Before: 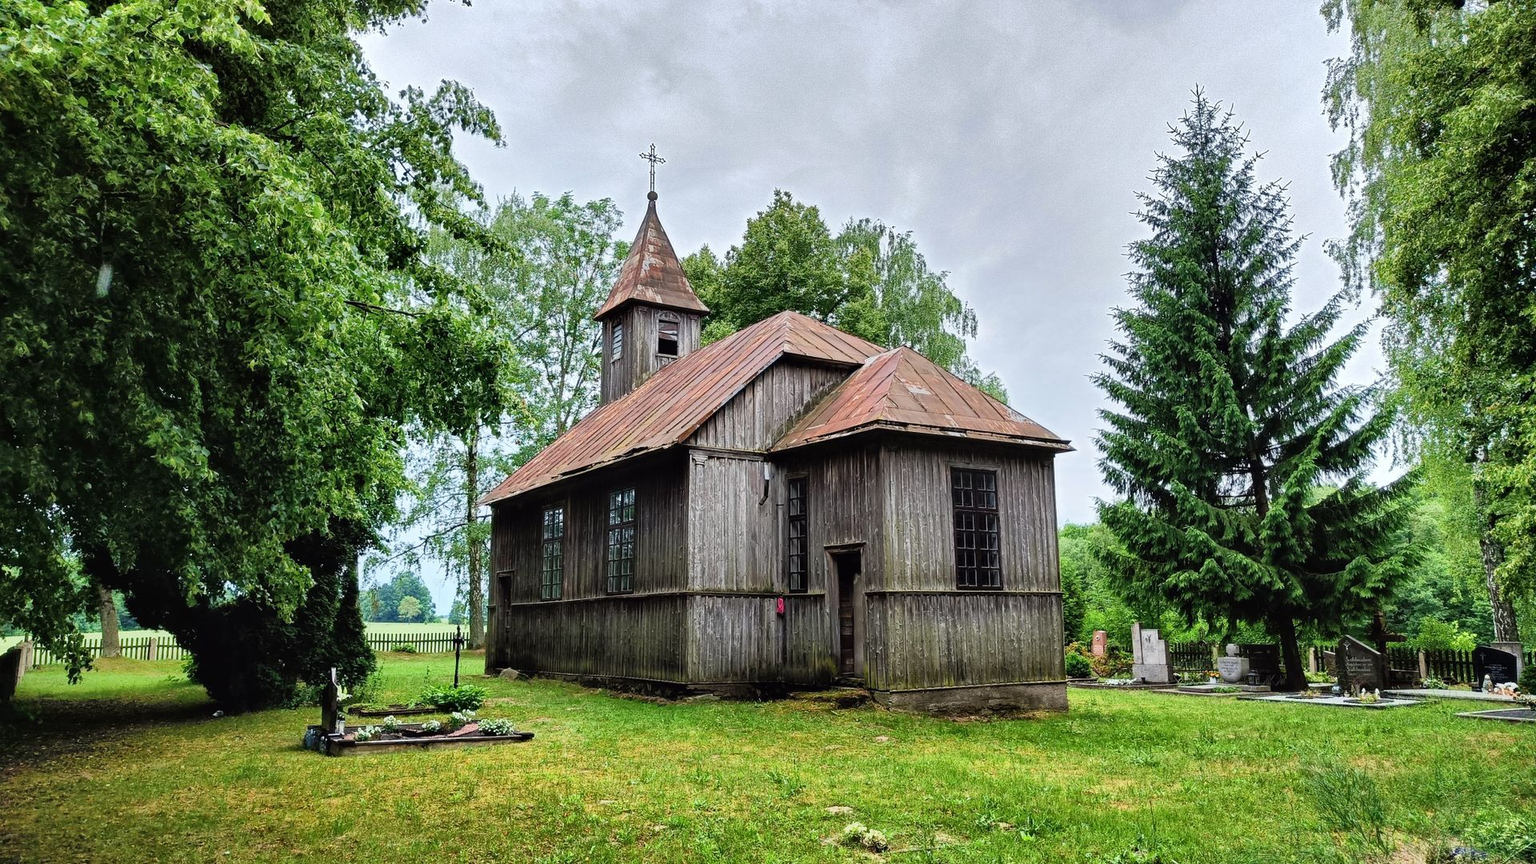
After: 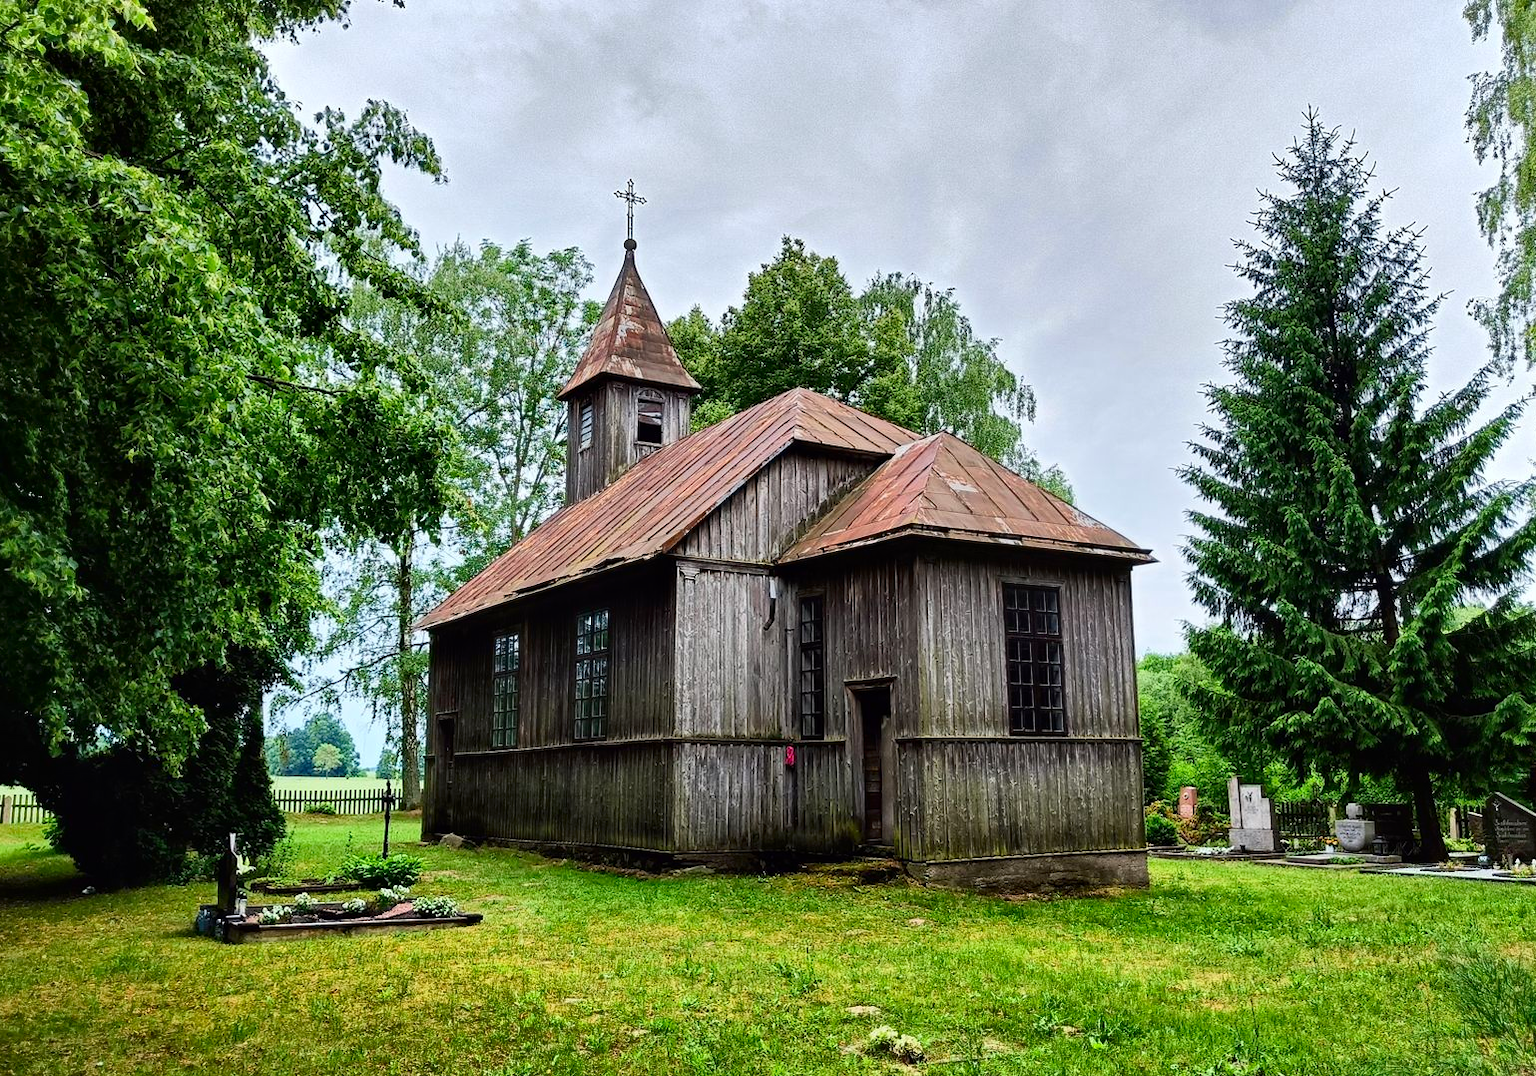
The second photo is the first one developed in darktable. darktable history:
crop and rotate: left 9.609%, right 10.203%
contrast brightness saturation: contrast 0.133, brightness -0.065, saturation 0.152
